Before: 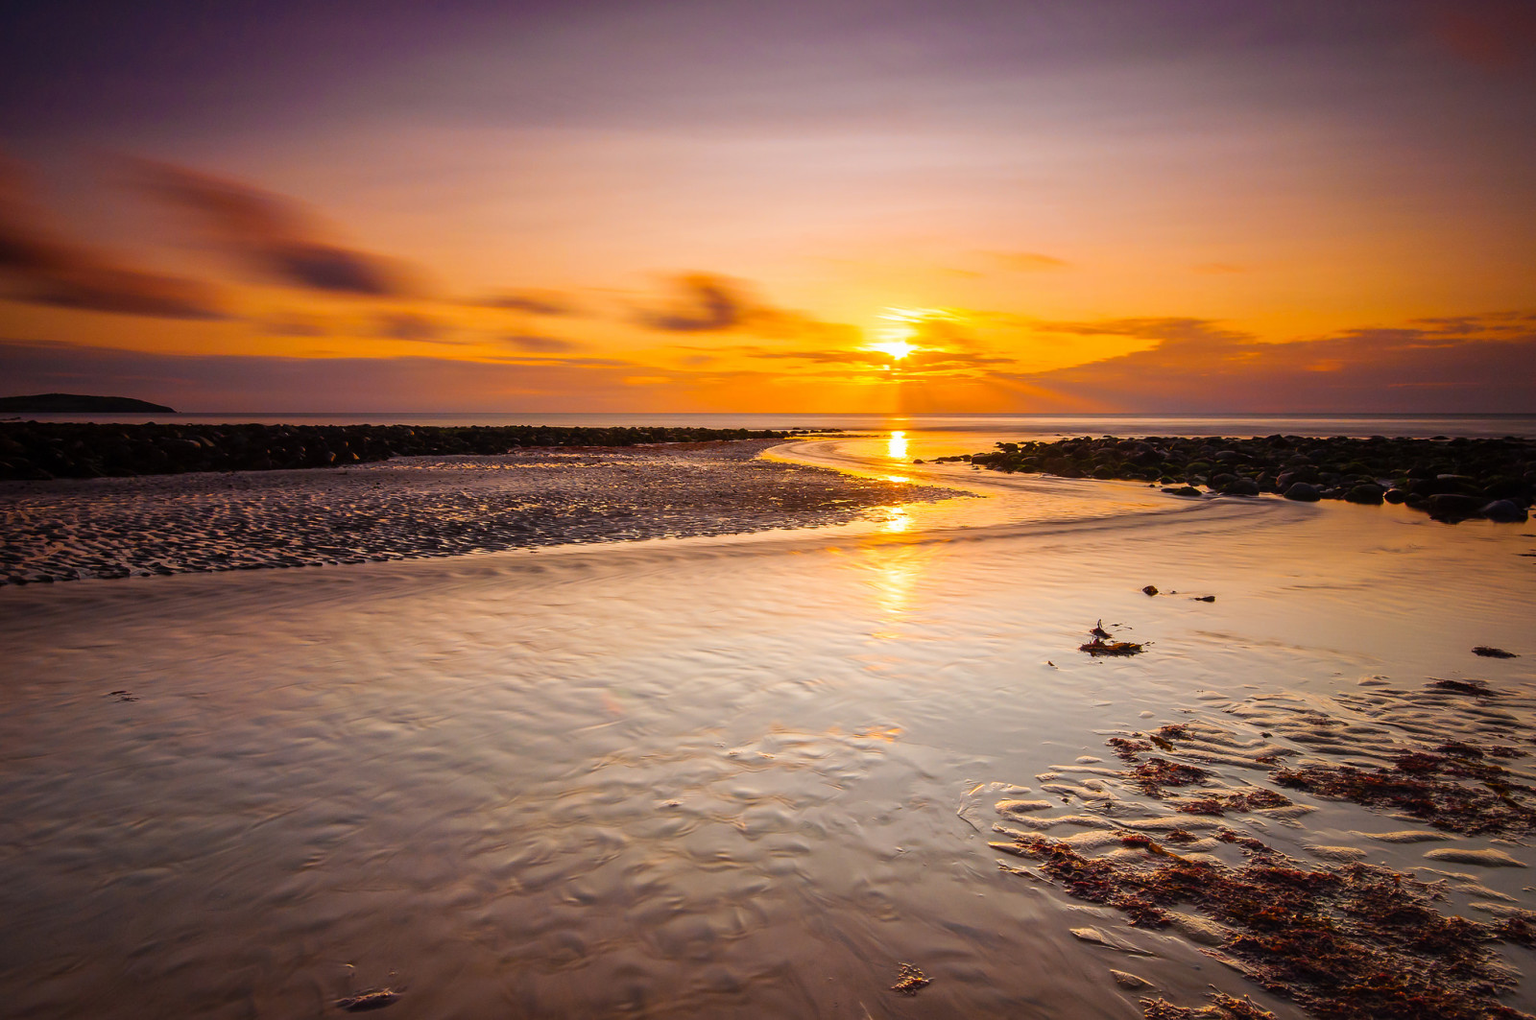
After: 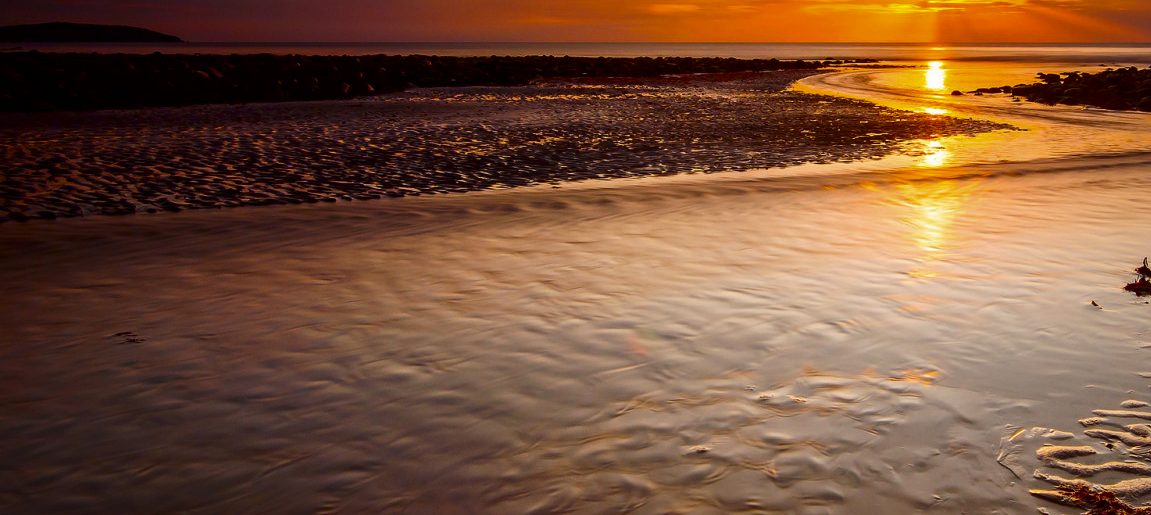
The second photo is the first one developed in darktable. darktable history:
crop: top 36.517%, right 28.024%, bottom 14.957%
contrast brightness saturation: contrast 0.1, brightness -0.273, saturation 0.137
vignetting: fall-off start 99.5%, fall-off radius 71.31%, width/height ratio 1.174
